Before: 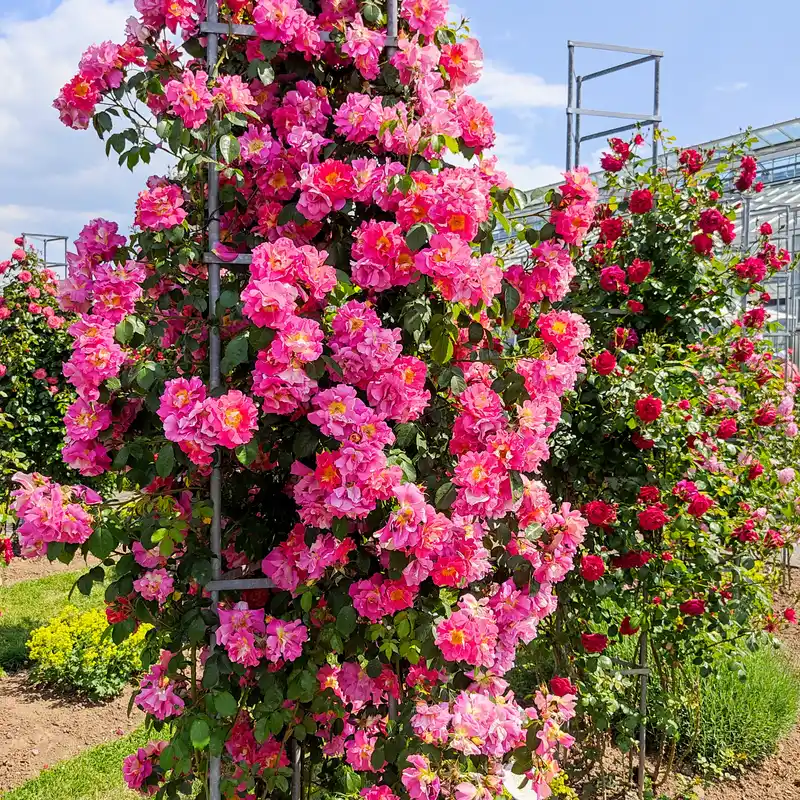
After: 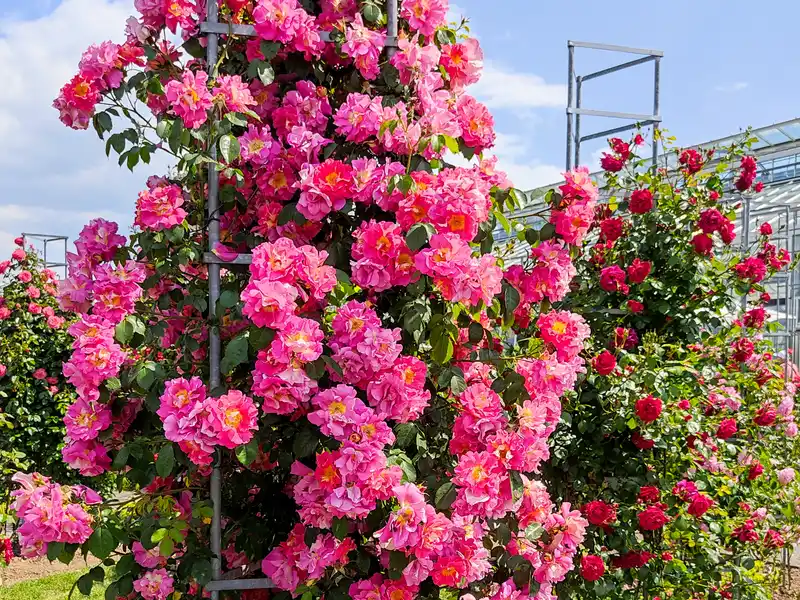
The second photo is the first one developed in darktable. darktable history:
tone equalizer: on, module defaults
crop: bottom 24.98%
